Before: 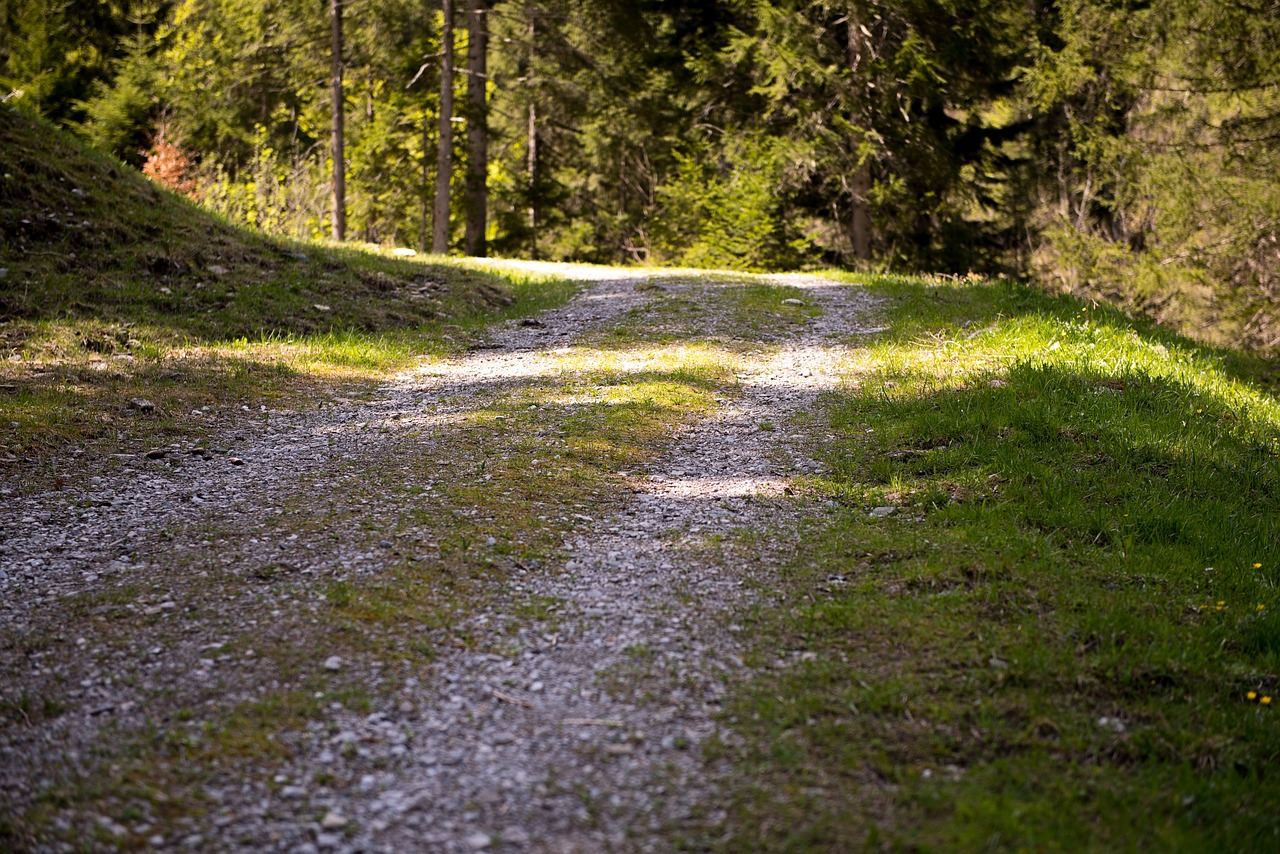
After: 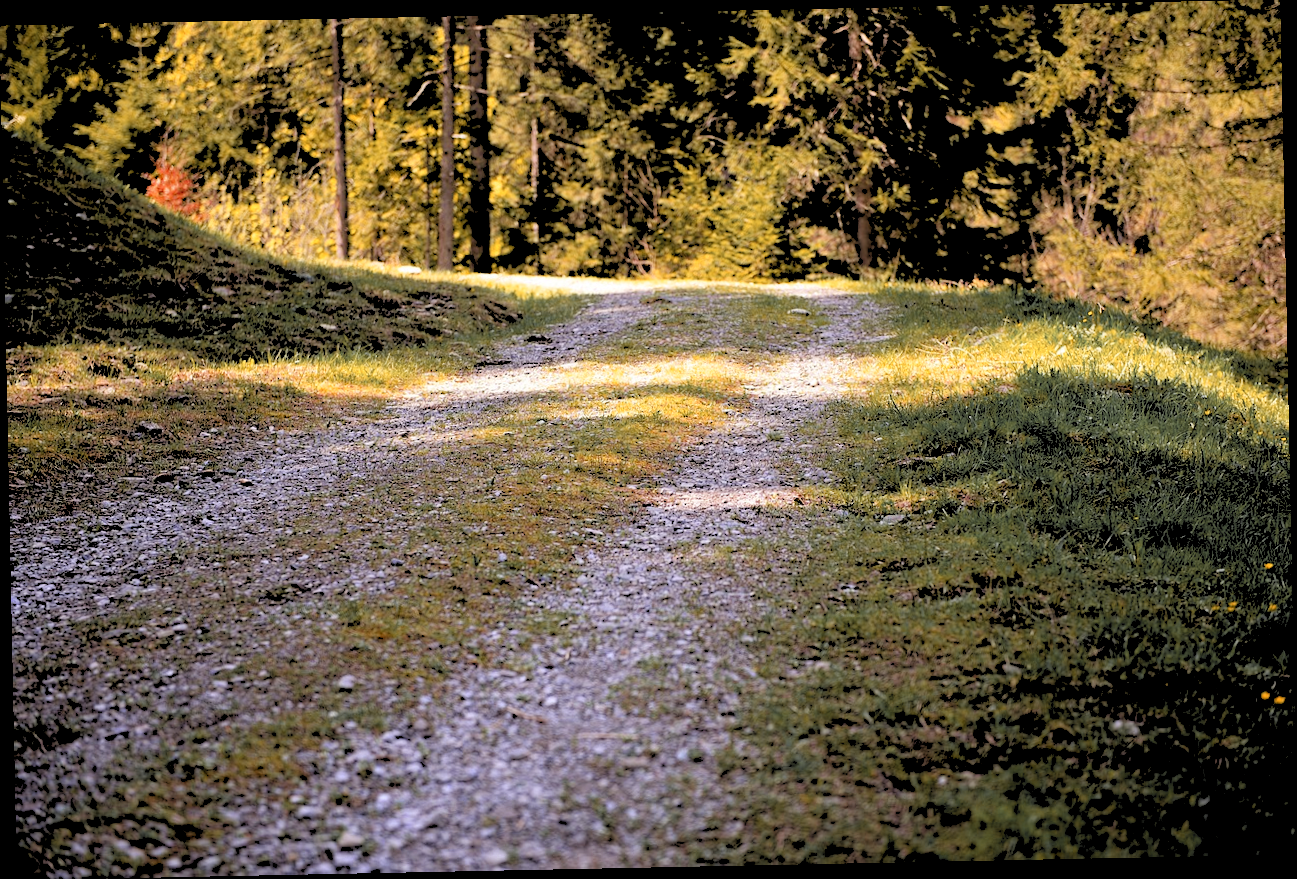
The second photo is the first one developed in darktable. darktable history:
rgb levels: levels [[0.027, 0.429, 0.996], [0, 0.5, 1], [0, 0.5, 1]]
color zones: curves: ch0 [(0, 0.363) (0.128, 0.373) (0.25, 0.5) (0.402, 0.407) (0.521, 0.525) (0.63, 0.559) (0.729, 0.662) (0.867, 0.471)]; ch1 [(0, 0.515) (0.136, 0.618) (0.25, 0.5) (0.378, 0) (0.516, 0) (0.622, 0.593) (0.737, 0.819) (0.87, 0.593)]; ch2 [(0, 0.529) (0.128, 0.471) (0.282, 0.451) (0.386, 0.662) (0.516, 0.525) (0.633, 0.554) (0.75, 0.62) (0.875, 0.441)]
rotate and perspective: rotation -1.17°, automatic cropping off
